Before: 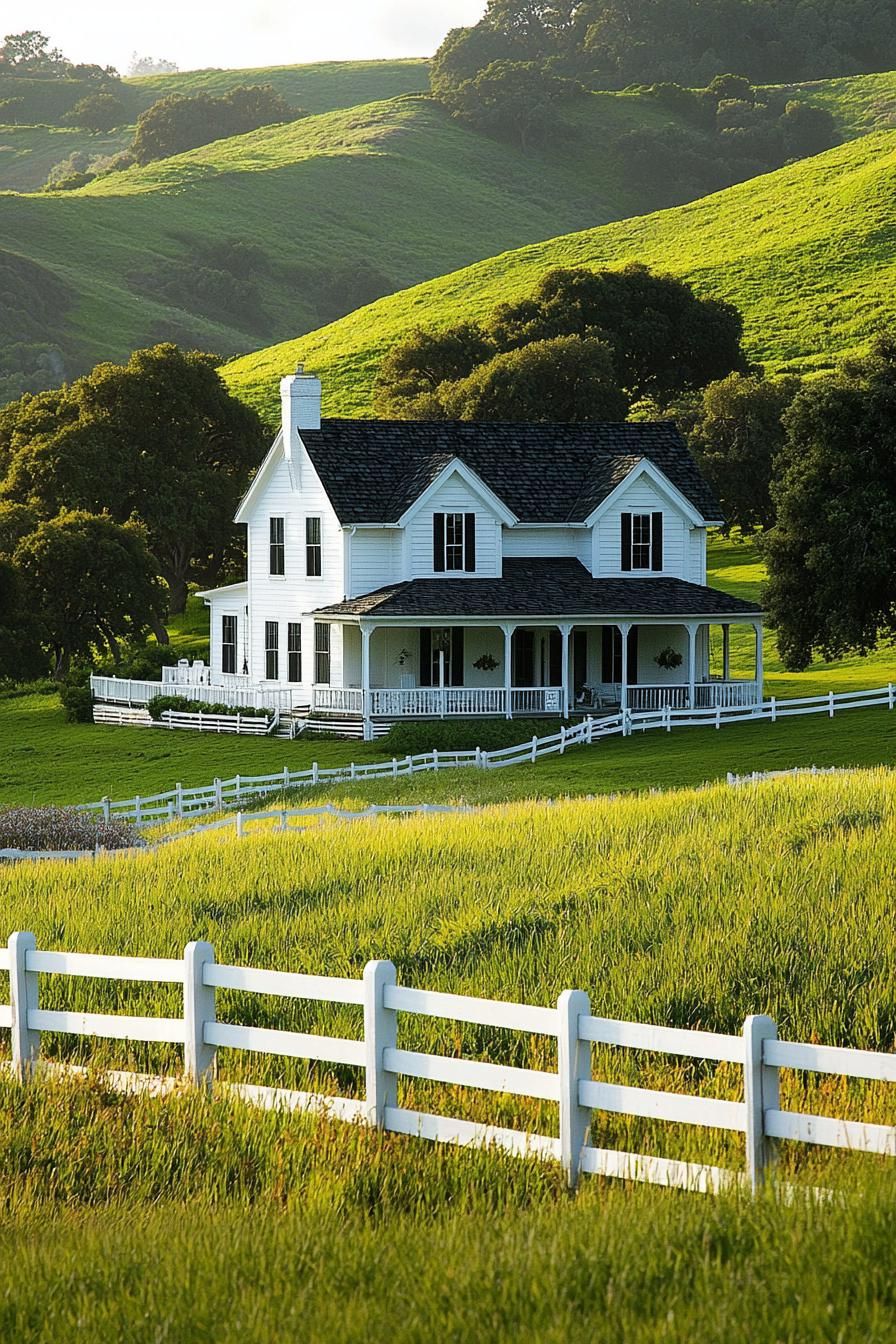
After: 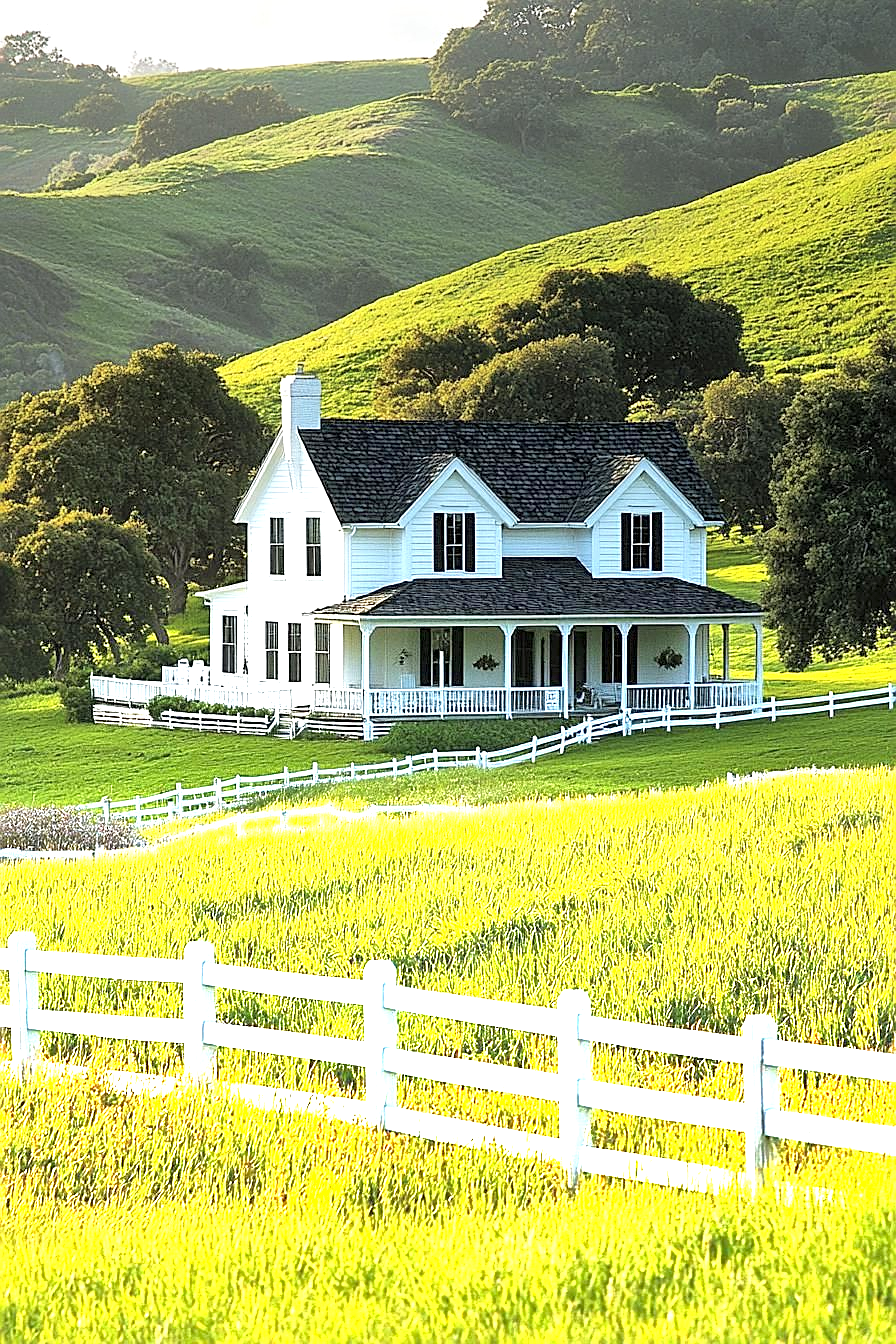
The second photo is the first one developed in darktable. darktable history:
sharpen: on, module defaults
graduated density: density -3.9 EV
contrast brightness saturation: brightness 0.15
local contrast: mode bilateral grid, contrast 20, coarseness 50, detail 161%, midtone range 0.2
